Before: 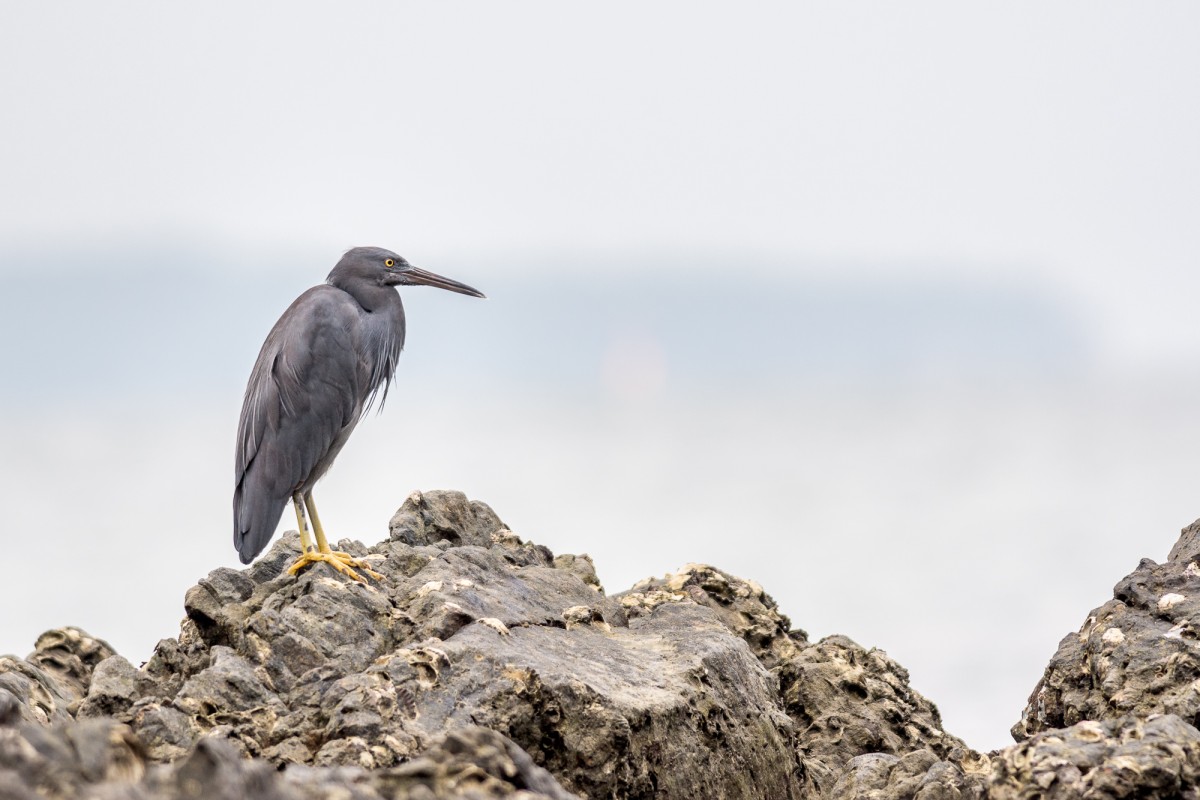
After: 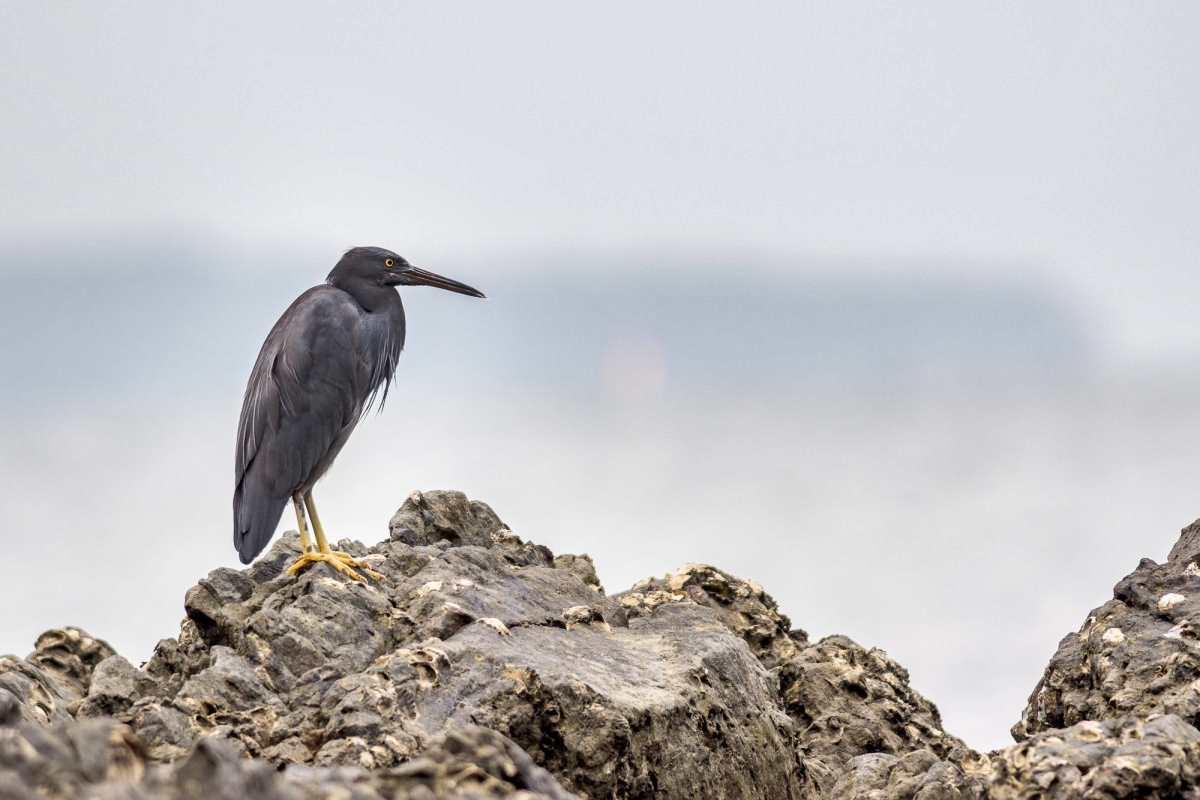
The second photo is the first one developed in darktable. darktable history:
shadows and highlights: low approximation 0.01, soften with gaussian
levels: white 99.95%
